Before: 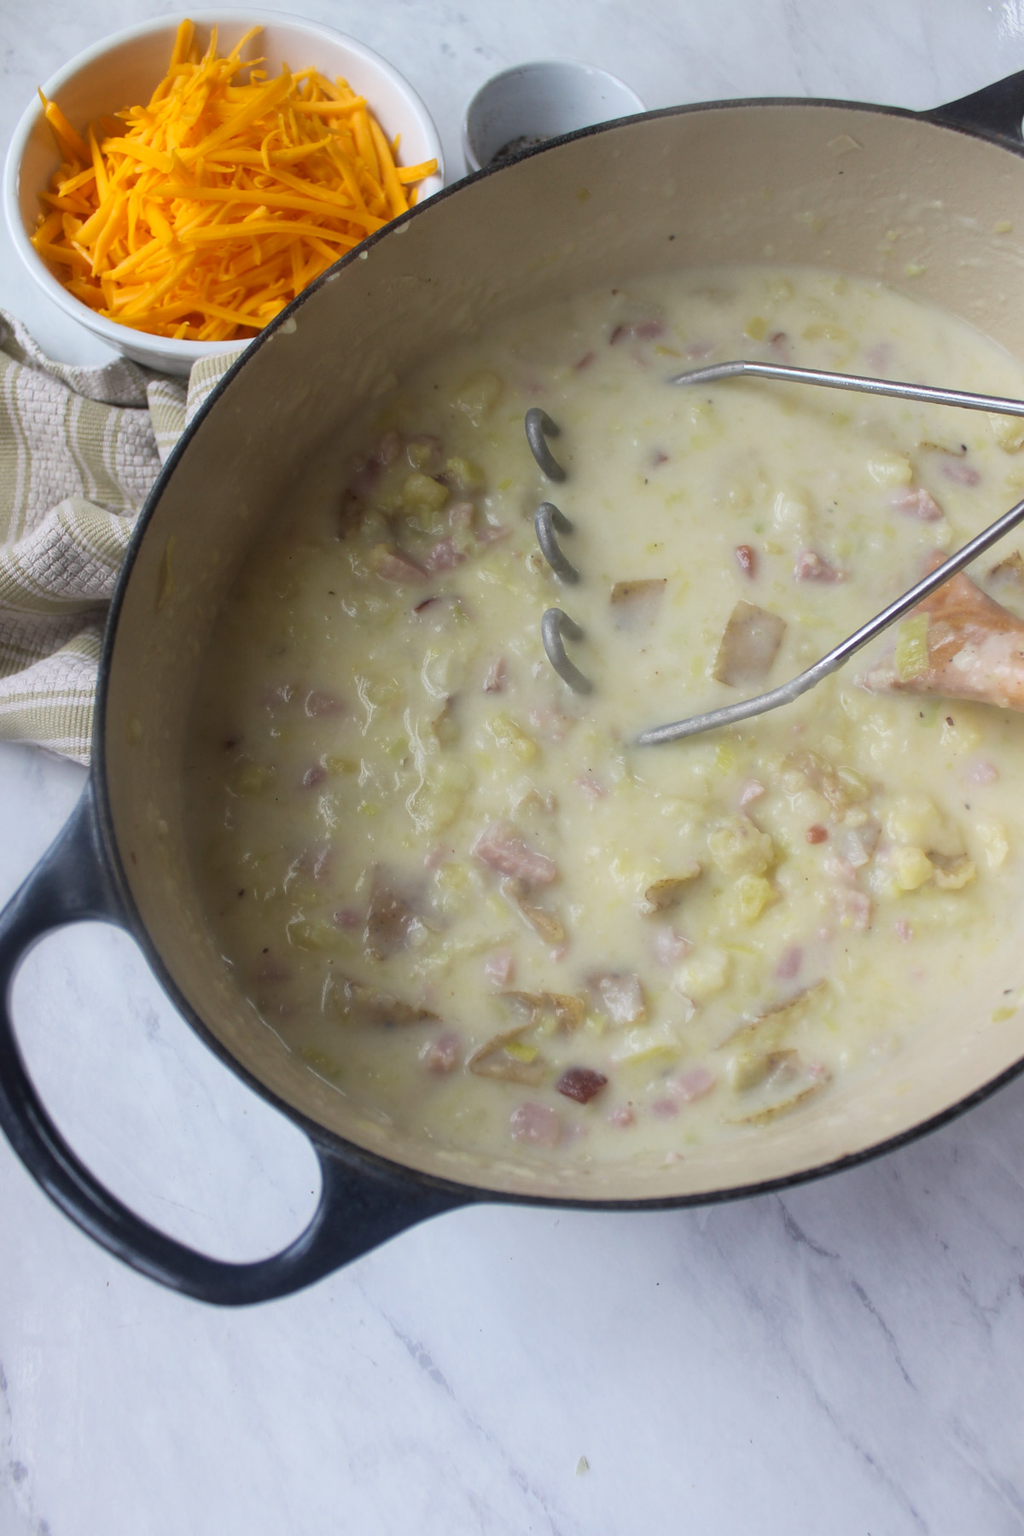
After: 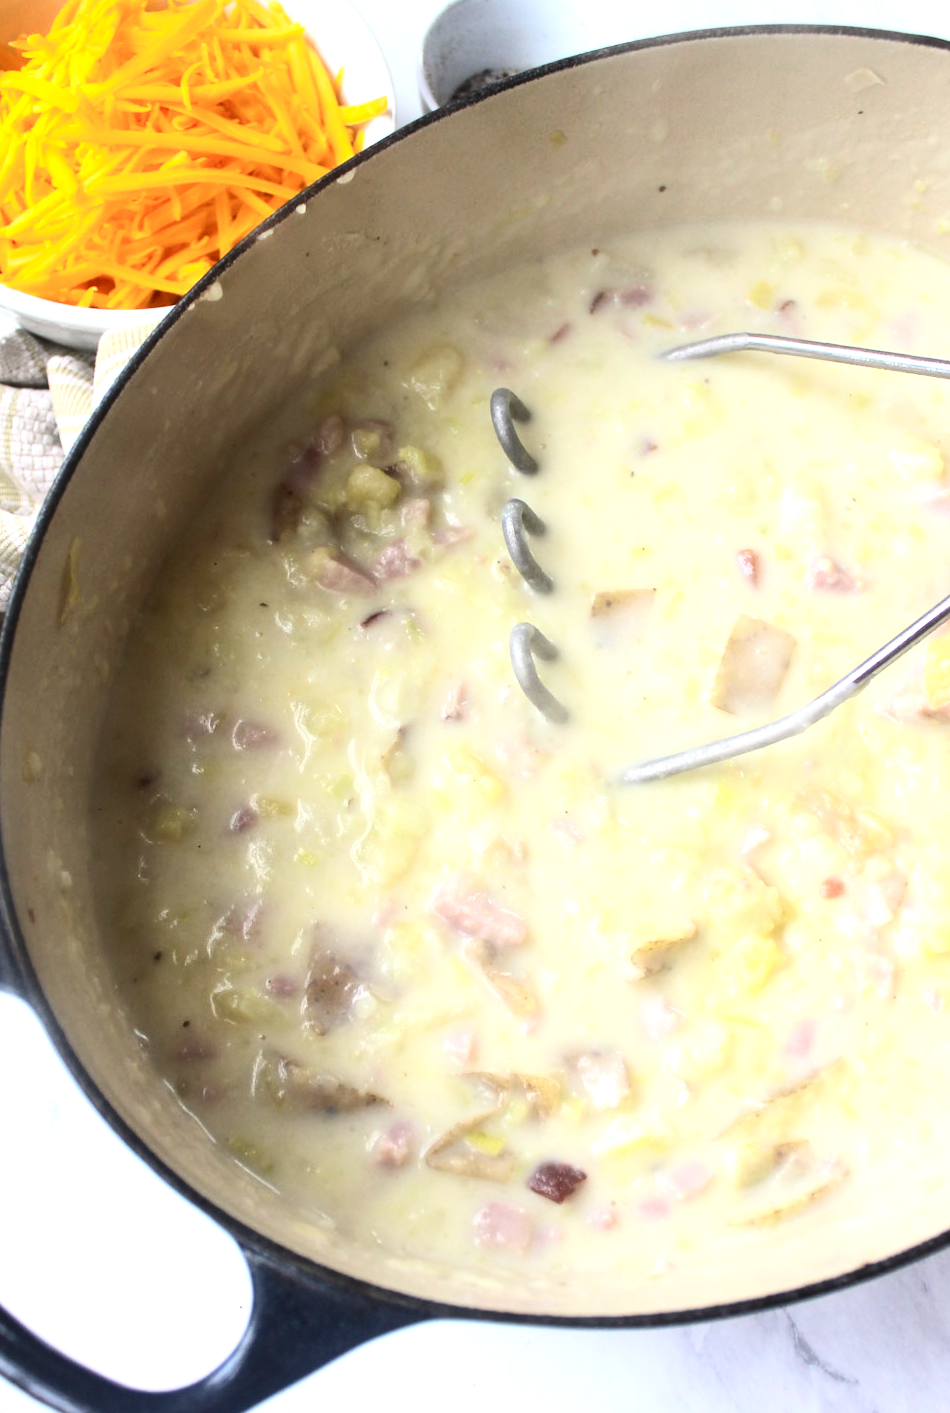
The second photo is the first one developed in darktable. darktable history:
contrast brightness saturation: contrast 0.275
exposure: black level correction 0, exposure 1.105 EV, compensate exposure bias true, compensate highlight preservation false
crop and rotate: left 10.424%, top 5.013%, right 10.347%, bottom 16.466%
